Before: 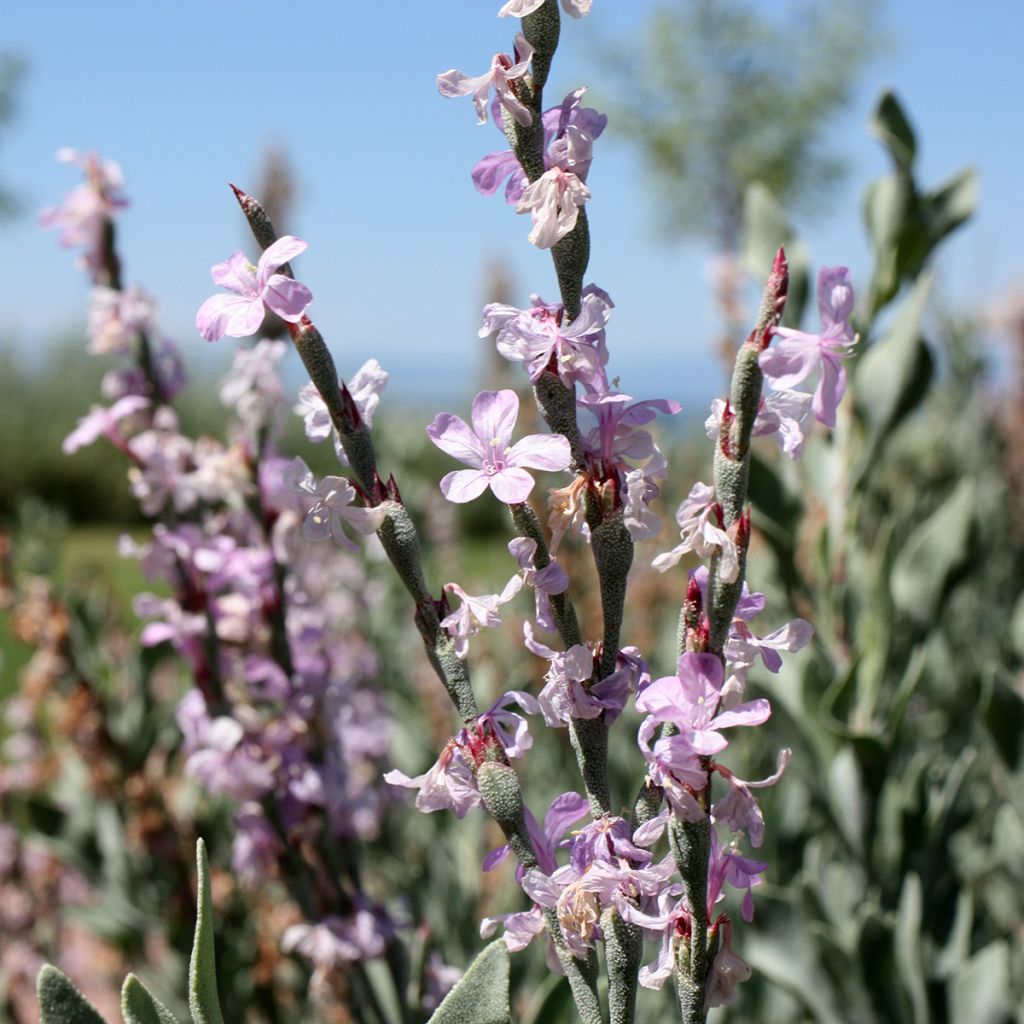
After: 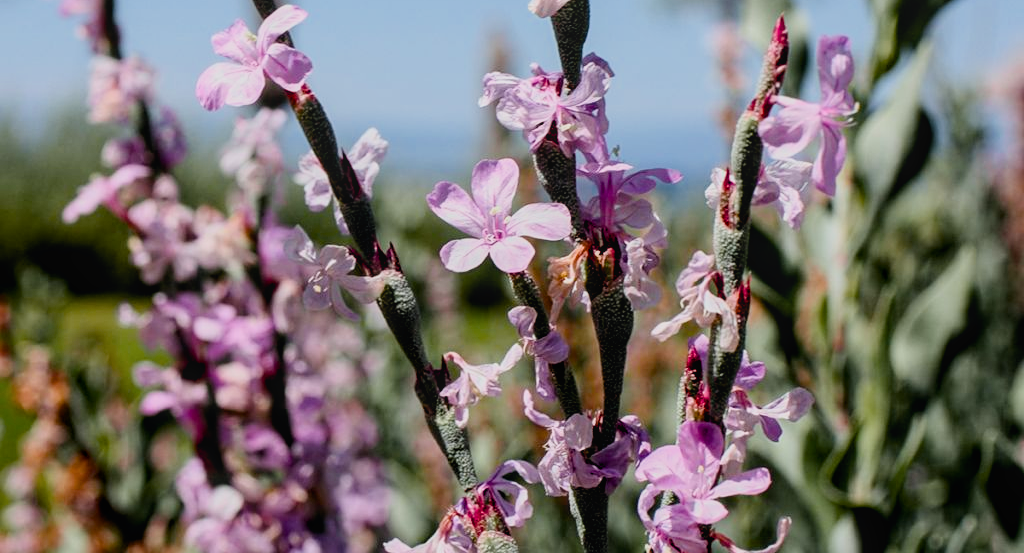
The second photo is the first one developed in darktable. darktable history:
local contrast: detail 109%
sharpen: amount 0.212
tone curve: curves: ch0 [(0, 0) (0.227, 0.17) (0.766, 0.774) (1, 1)]; ch1 [(0, 0) (0.114, 0.127) (0.437, 0.452) (0.498, 0.498) (0.529, 0.541) (0.579, 0.589) (1, 1)]; ch2 [(0, 0) (0.233, 0.259) (0.493, 0.492) (0.587, 0.573) (1, 1)], color space Lab, independent channels, preserve colors none
filmic rgb: black relative exposure -7.74 EV, white relative exposure 4.39 EV, threshold 3.06 EV, target black luminance 0%, hardness 3.76, latitude 50.72%, contrast 1.077, highlights saturation mix 9.69%, shadows ↔ highlights balance -0.225%, enable highlight reconstruction true
crop and rotate: top 22.579%, bottom 23.358%
color balance rgb: global offset › luminance -0.496%, perceptual saturation grading › global saturation 36.421%, perceptual saturation grading › shadows 35.443%
